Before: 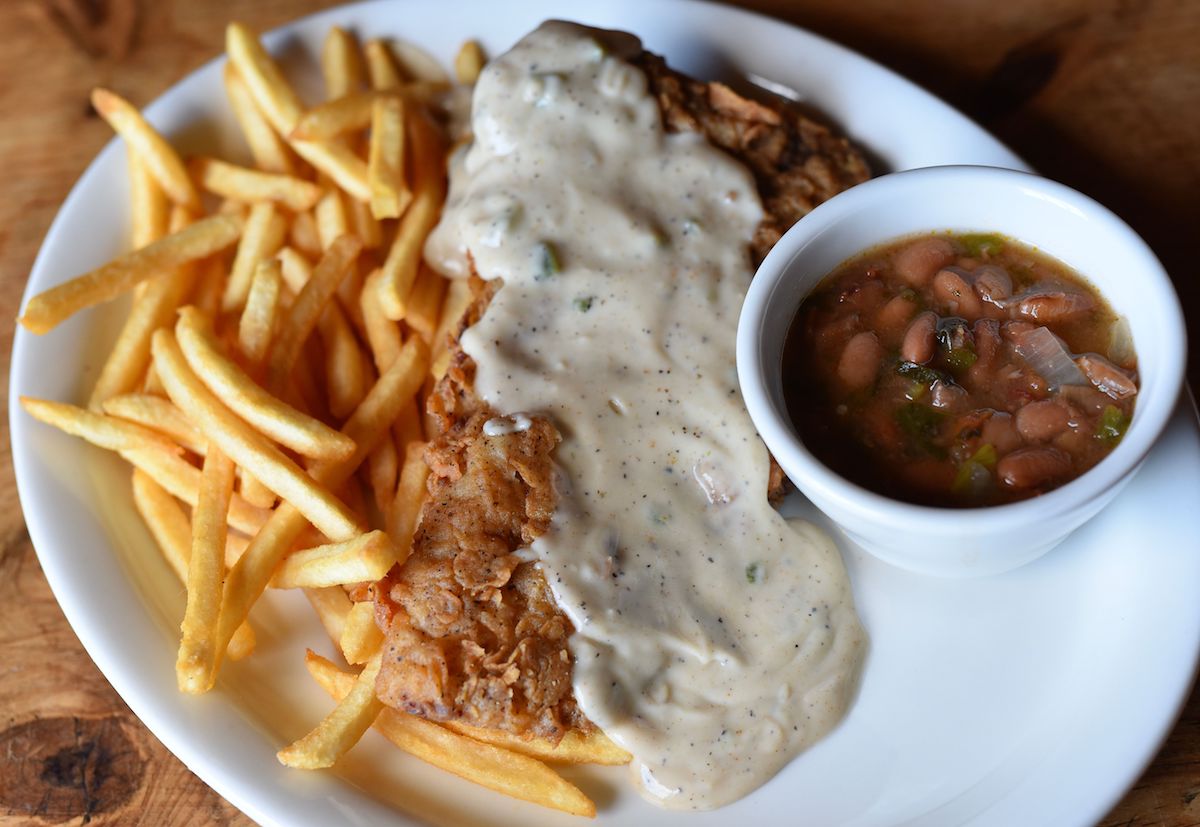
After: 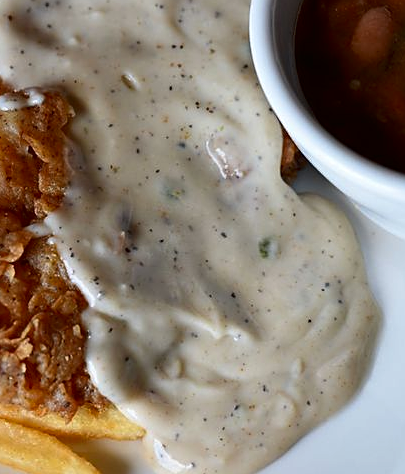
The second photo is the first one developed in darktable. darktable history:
crop: left 40.643%, top 39.412%, right 25.562%, bottom 3.153%
sharpen: on, module defaults
contrast brightness saturation: contrast 0.069, brightness -0.125, saturation 0.048
